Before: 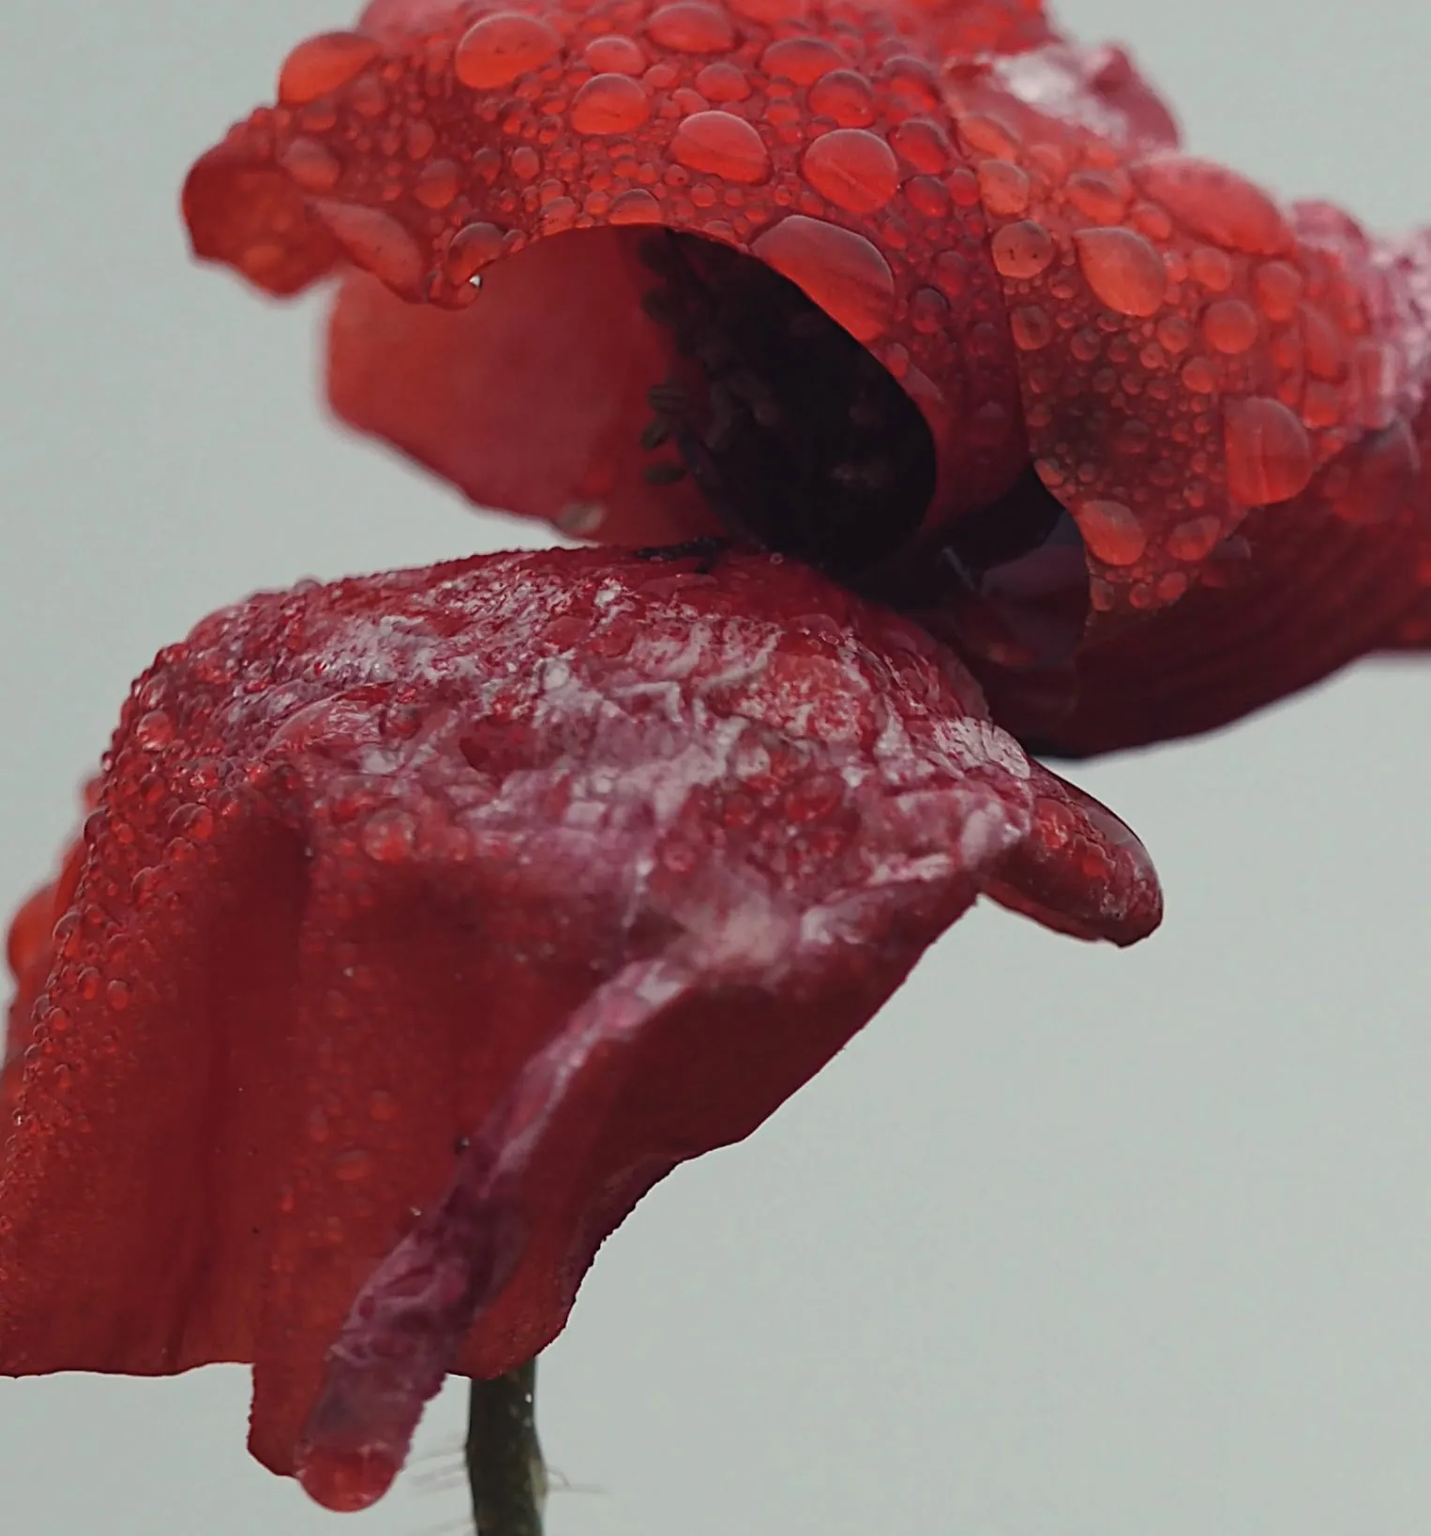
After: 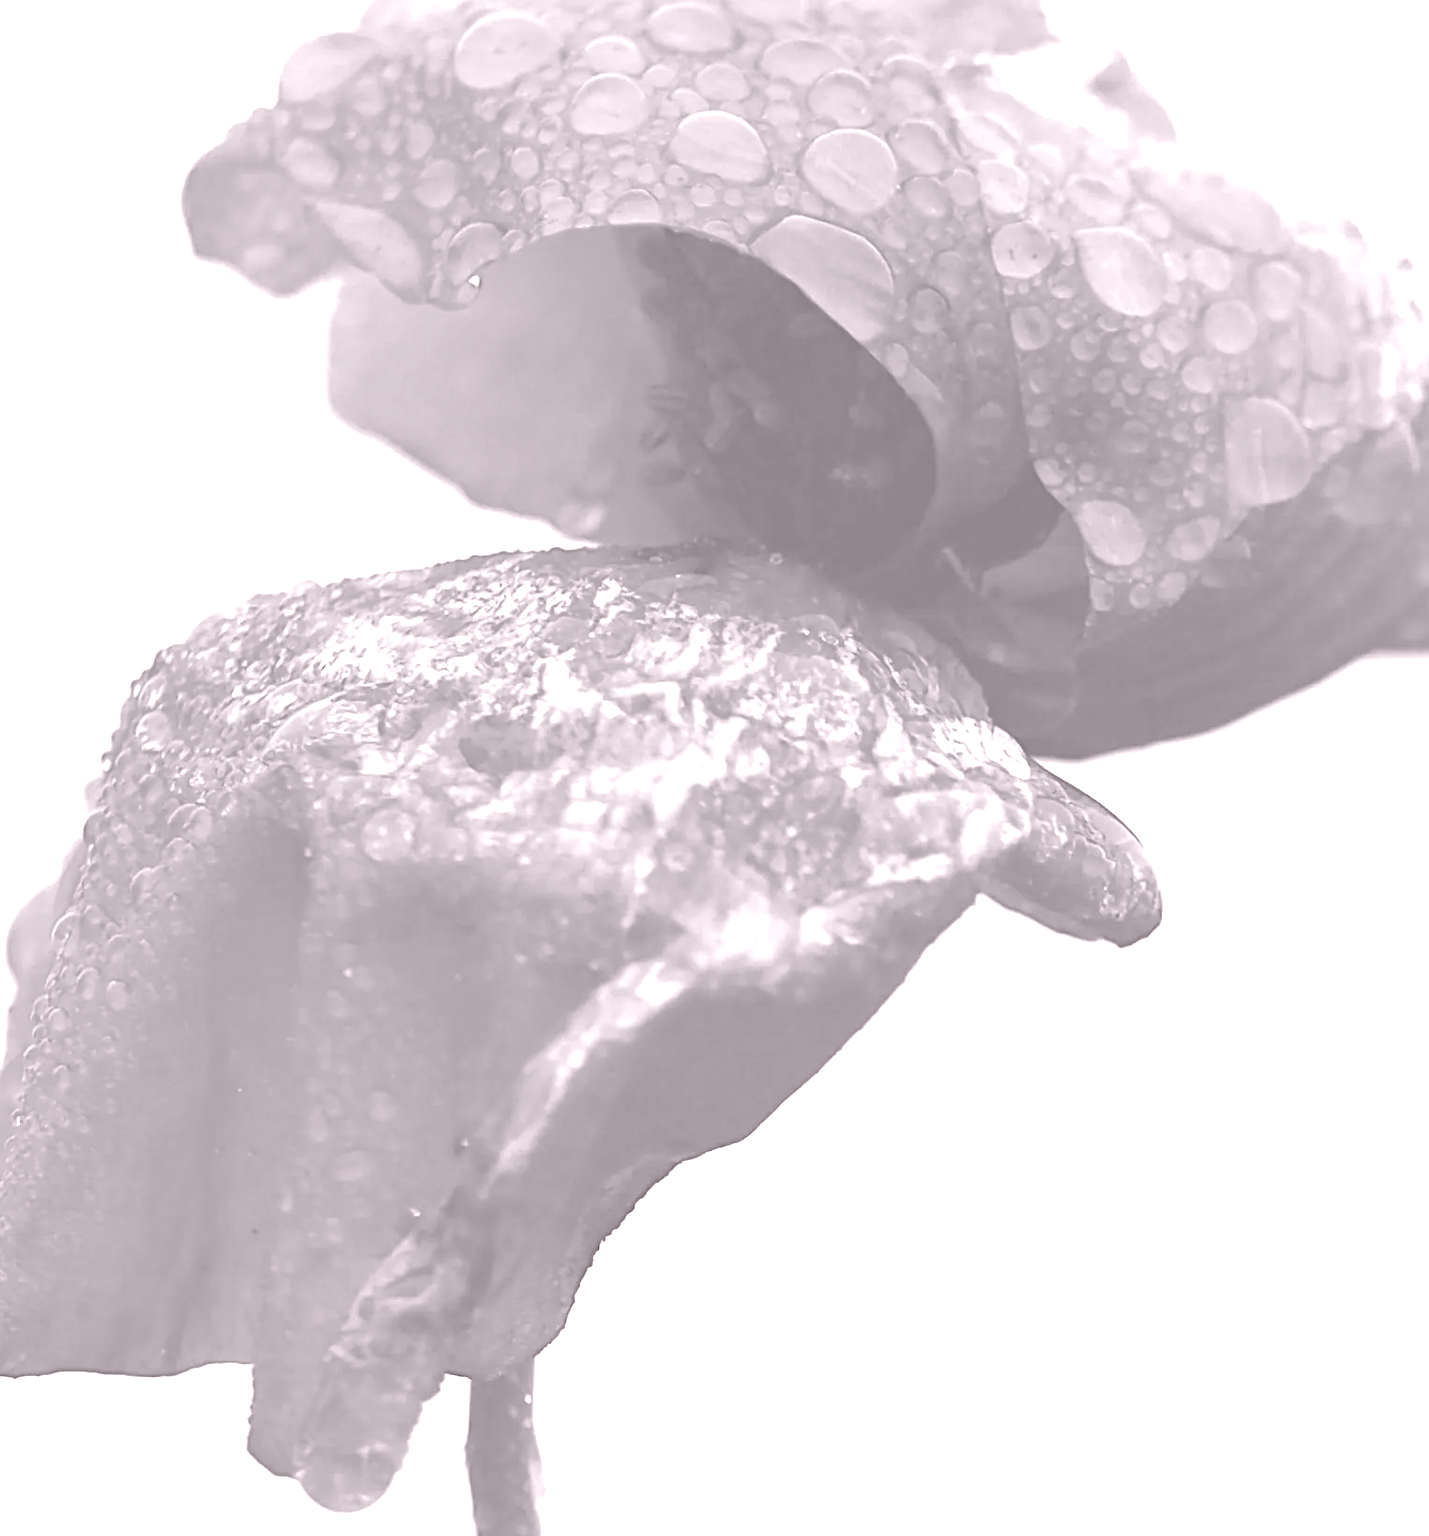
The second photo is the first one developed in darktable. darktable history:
color balance rgb: linear chroma grading › global chroma 42%, perceptual saturation grading › global saturation 42%, perceptual brilliance grading › global brilliance 25%, global vibrance 33%
exposure: compensate highlight preservation false
crop and rotate: left 0.126%
colorize: hue 25.2°, saturation 83%, source mix 82%, lightness 79%, version 1
